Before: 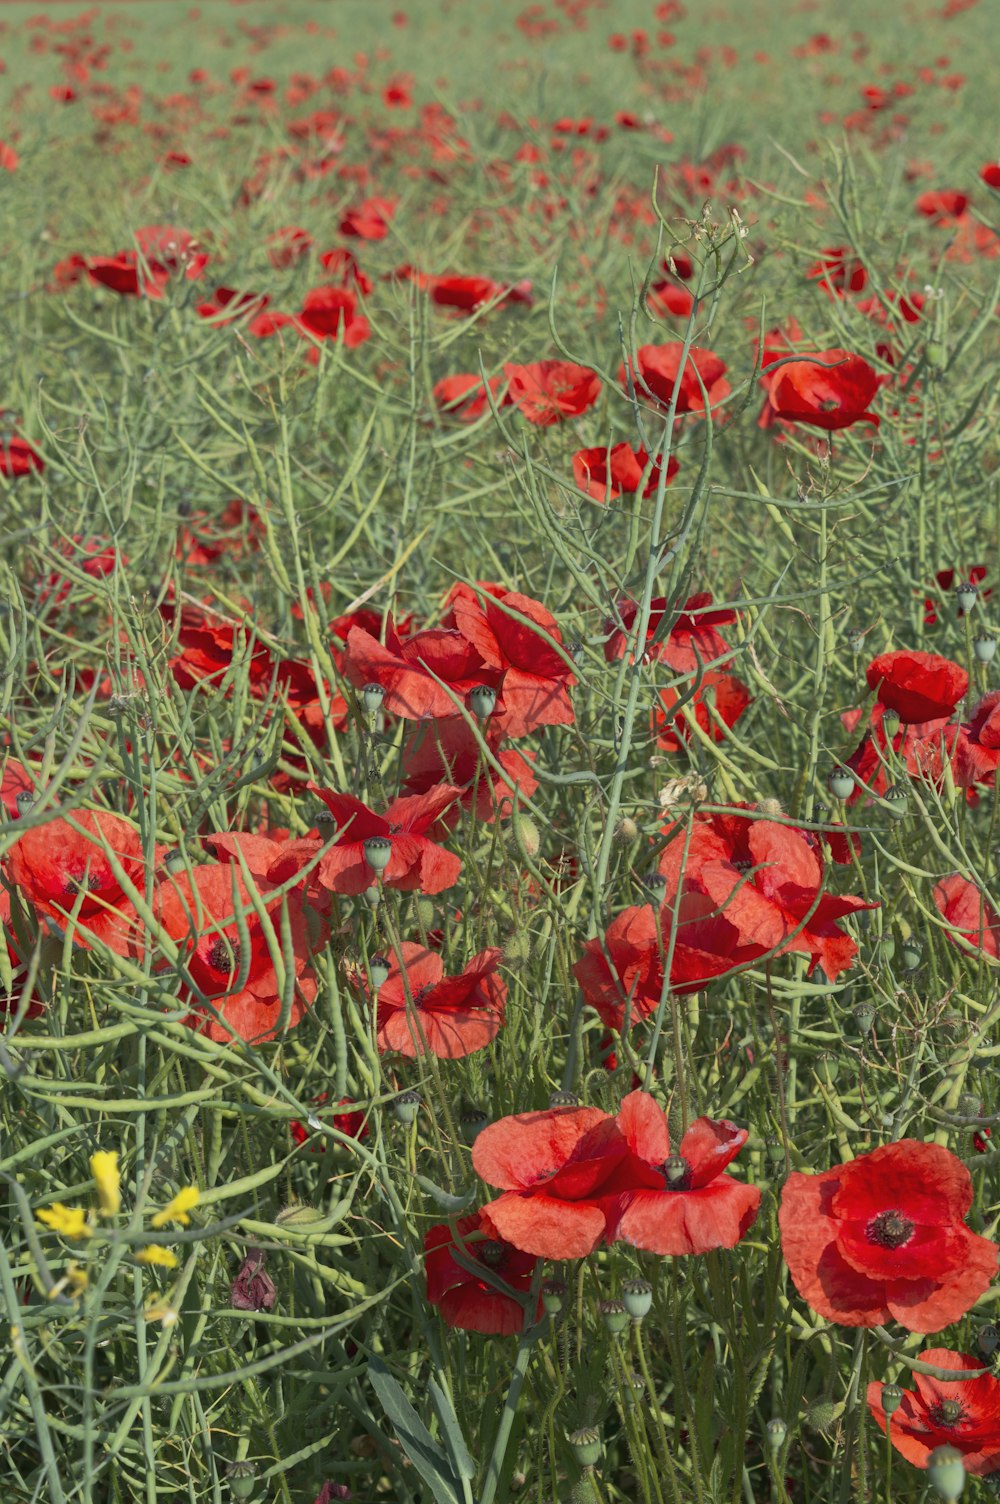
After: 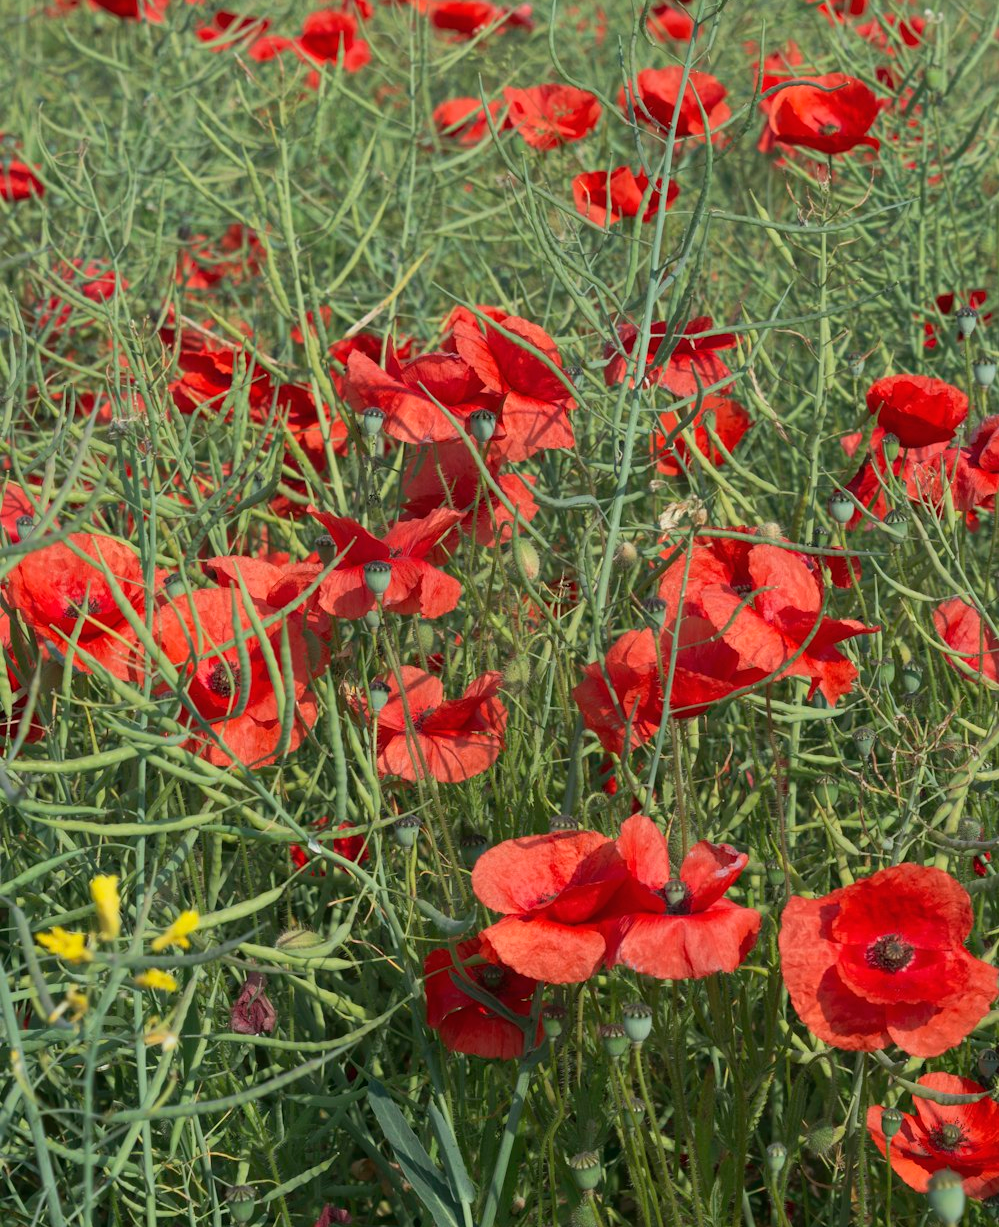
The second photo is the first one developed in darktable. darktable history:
crop and rotate: top 18.367%
